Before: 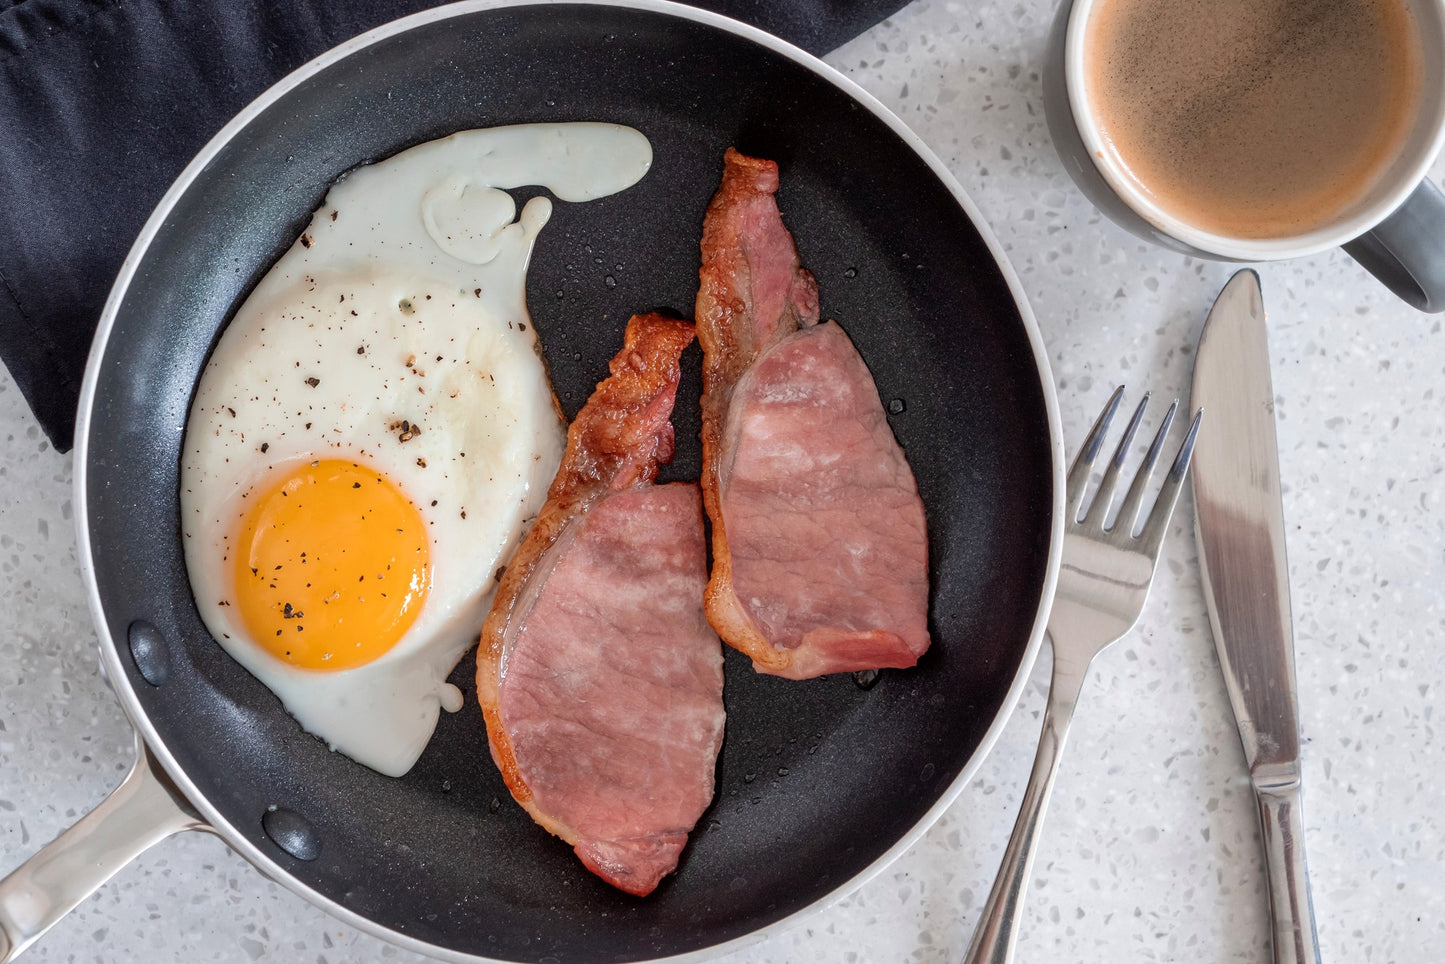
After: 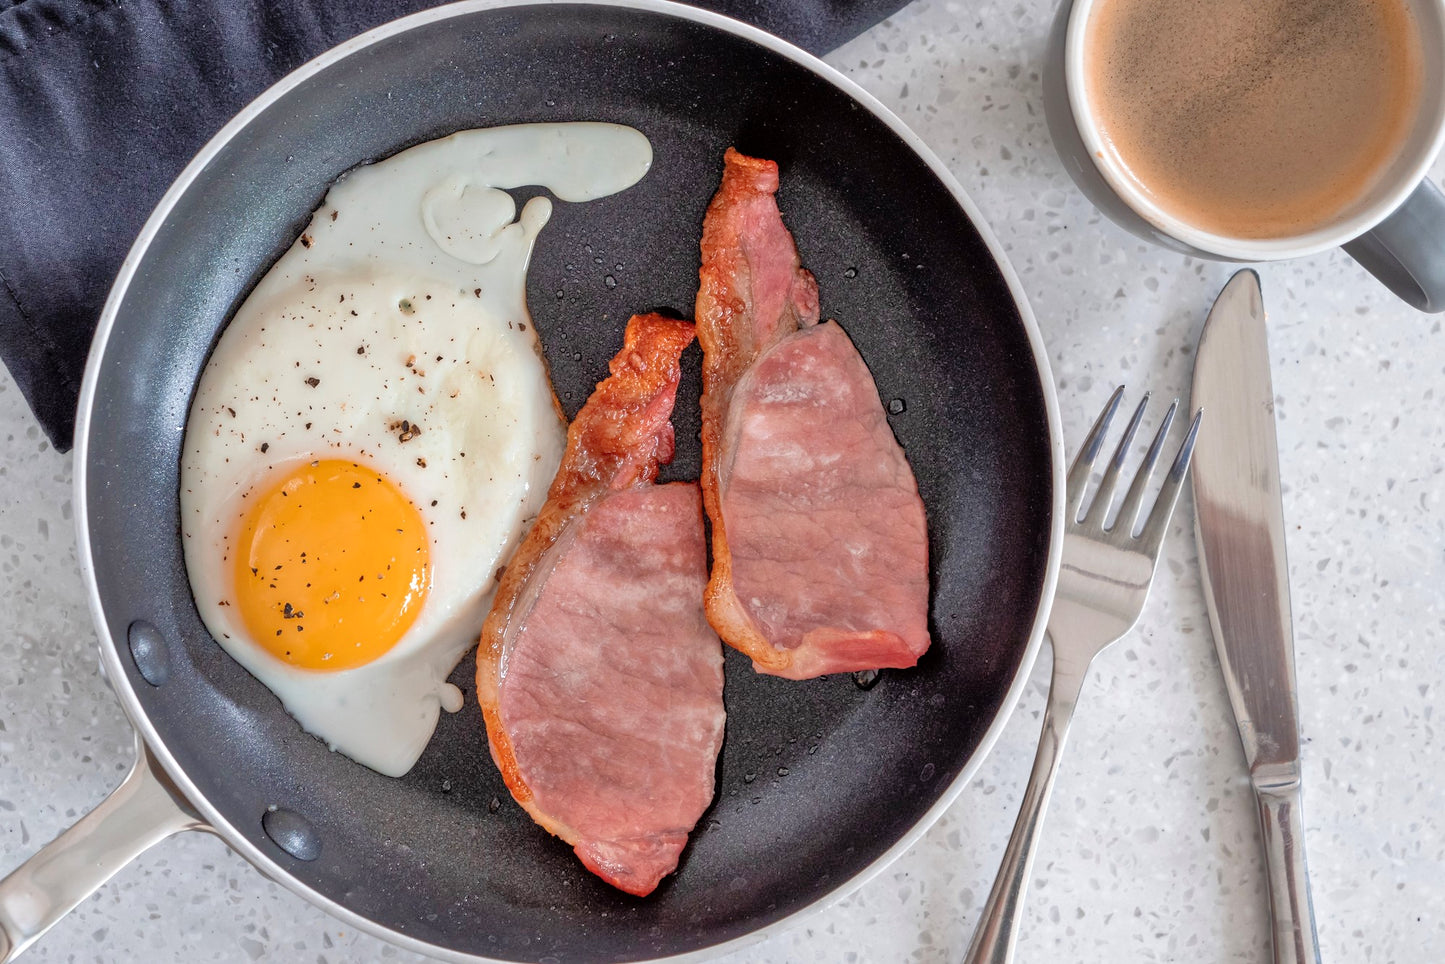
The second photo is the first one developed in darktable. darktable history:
tone equalizer: -7 EV 0.153 EV, -6 EV 0.566 EV, -5 EV 1.16 EV, -4 EV 1.31 EV, -3 EV 1.16 EV, -2 EV 0.6 EV, -1 EV 0.159 EV
